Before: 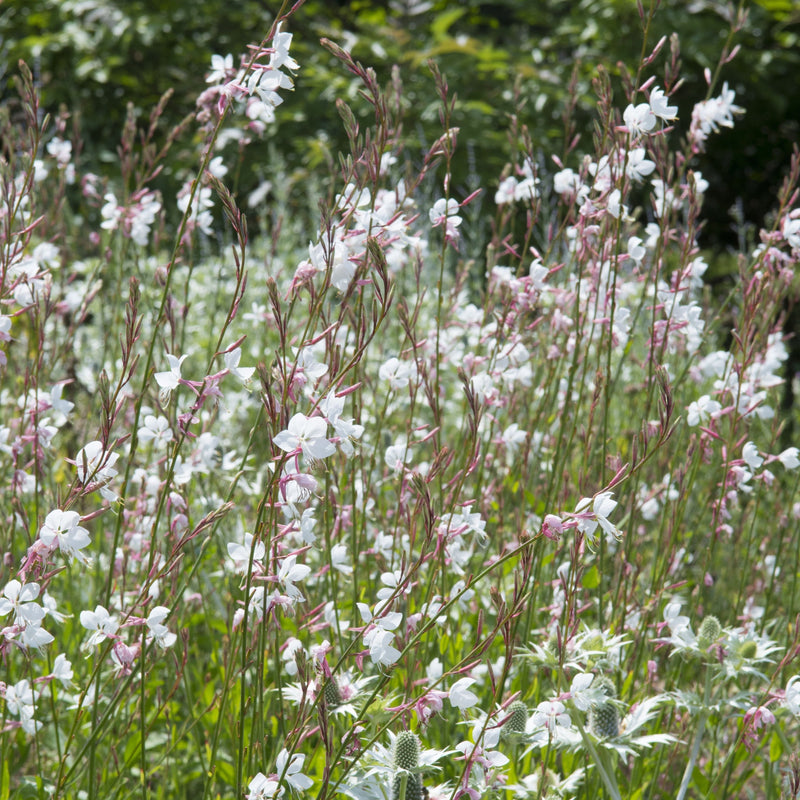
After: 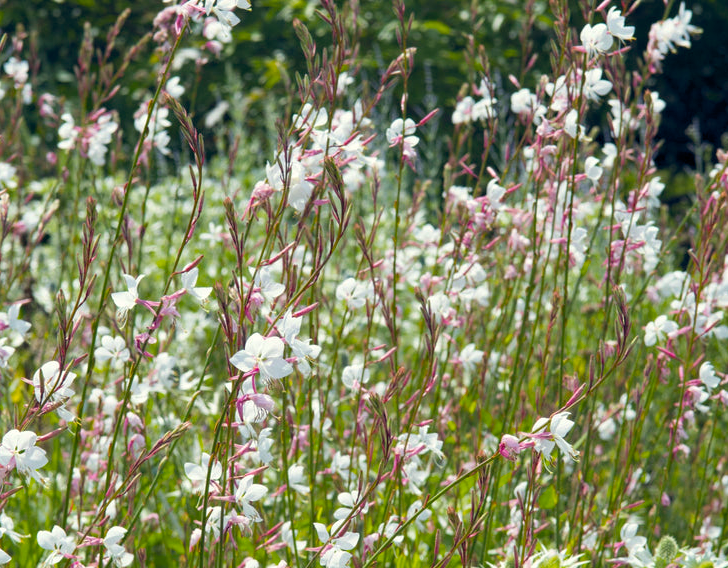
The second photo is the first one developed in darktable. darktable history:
haze removal: adaptive false
color balance rgb: power › hue 73.55°, highlights gain › luminance 6.079%, highlights gain › chroma 2.53%, highlights gain › hue 90.08°, global offset › chroma 0.135%, global offset › hue 254.32°, perceptual saturation grading › global saturation 42.461%
crop: left 5.378%, top 10.094%, right 3.581%, bottom 18.816%
